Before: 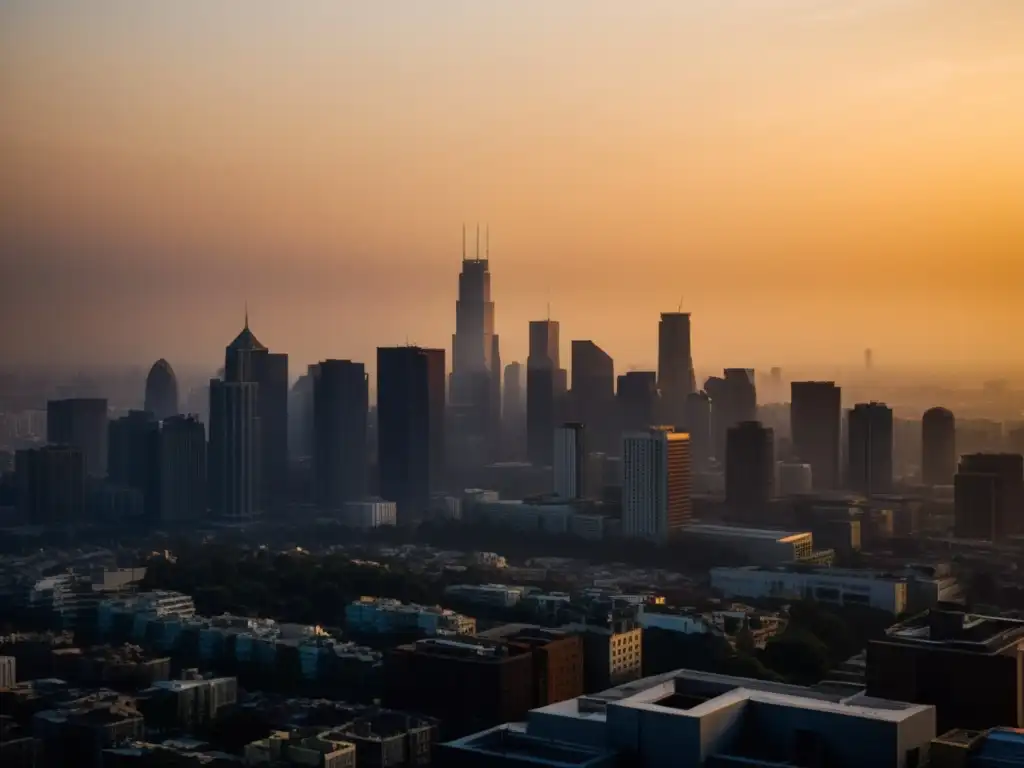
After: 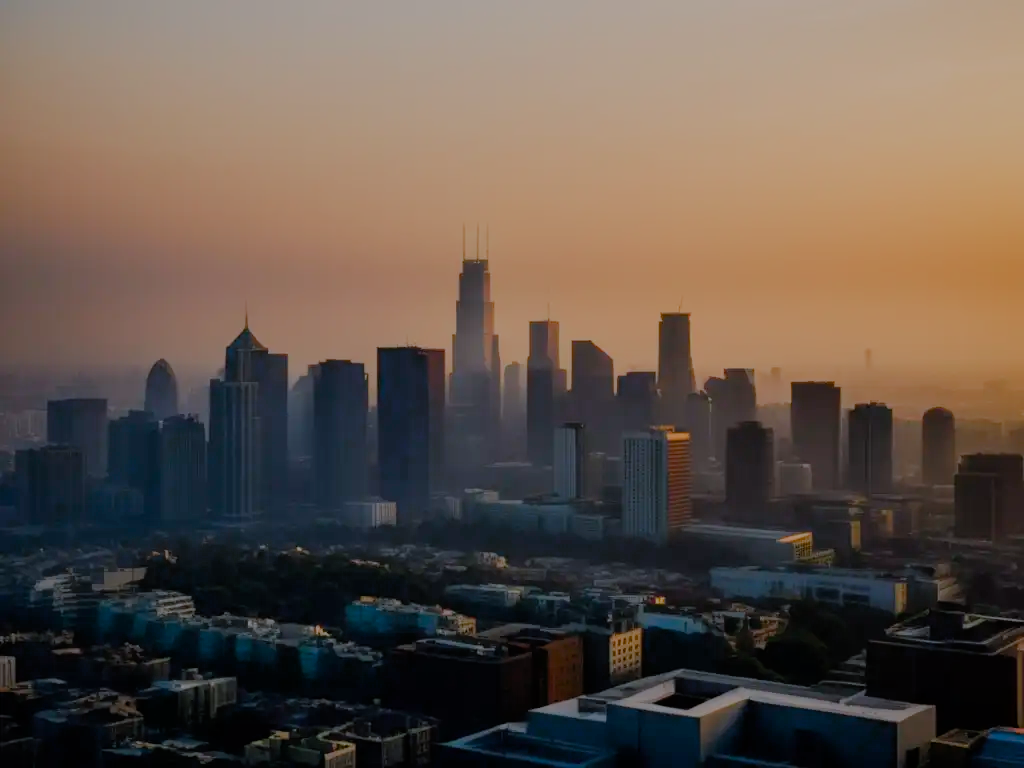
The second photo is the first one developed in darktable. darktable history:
color calibration: x 0.355, y 0.367, temperature 4700.38 K
color balance rgb: shadows lift › chroma 1%, shadows lift › hue 113°, highlights gain › chroma 0.2%, highlights gain › hue 333°, perceptual saturation grading › global saturation 20%, perceptual saturation grading › highlights -50%, perceptual saturation grading › shadows 25%, contrast -30%
filmic rgb: black relative exposure -6.15 EV, white relative exposure 6.96 EV, hardness 2.23, color science v6 (2022)
